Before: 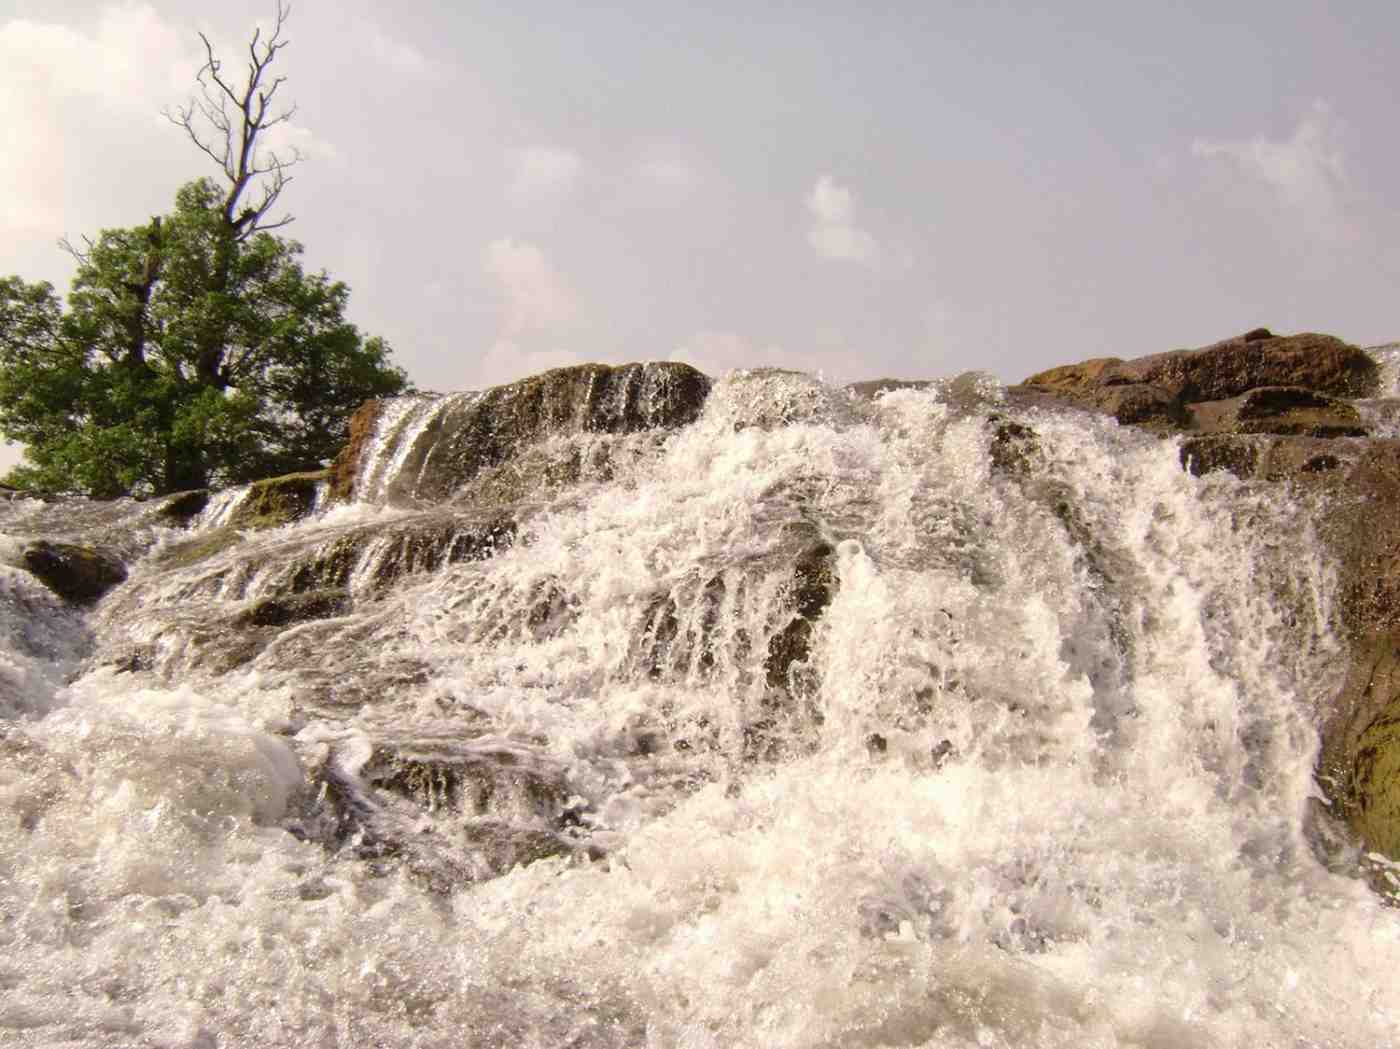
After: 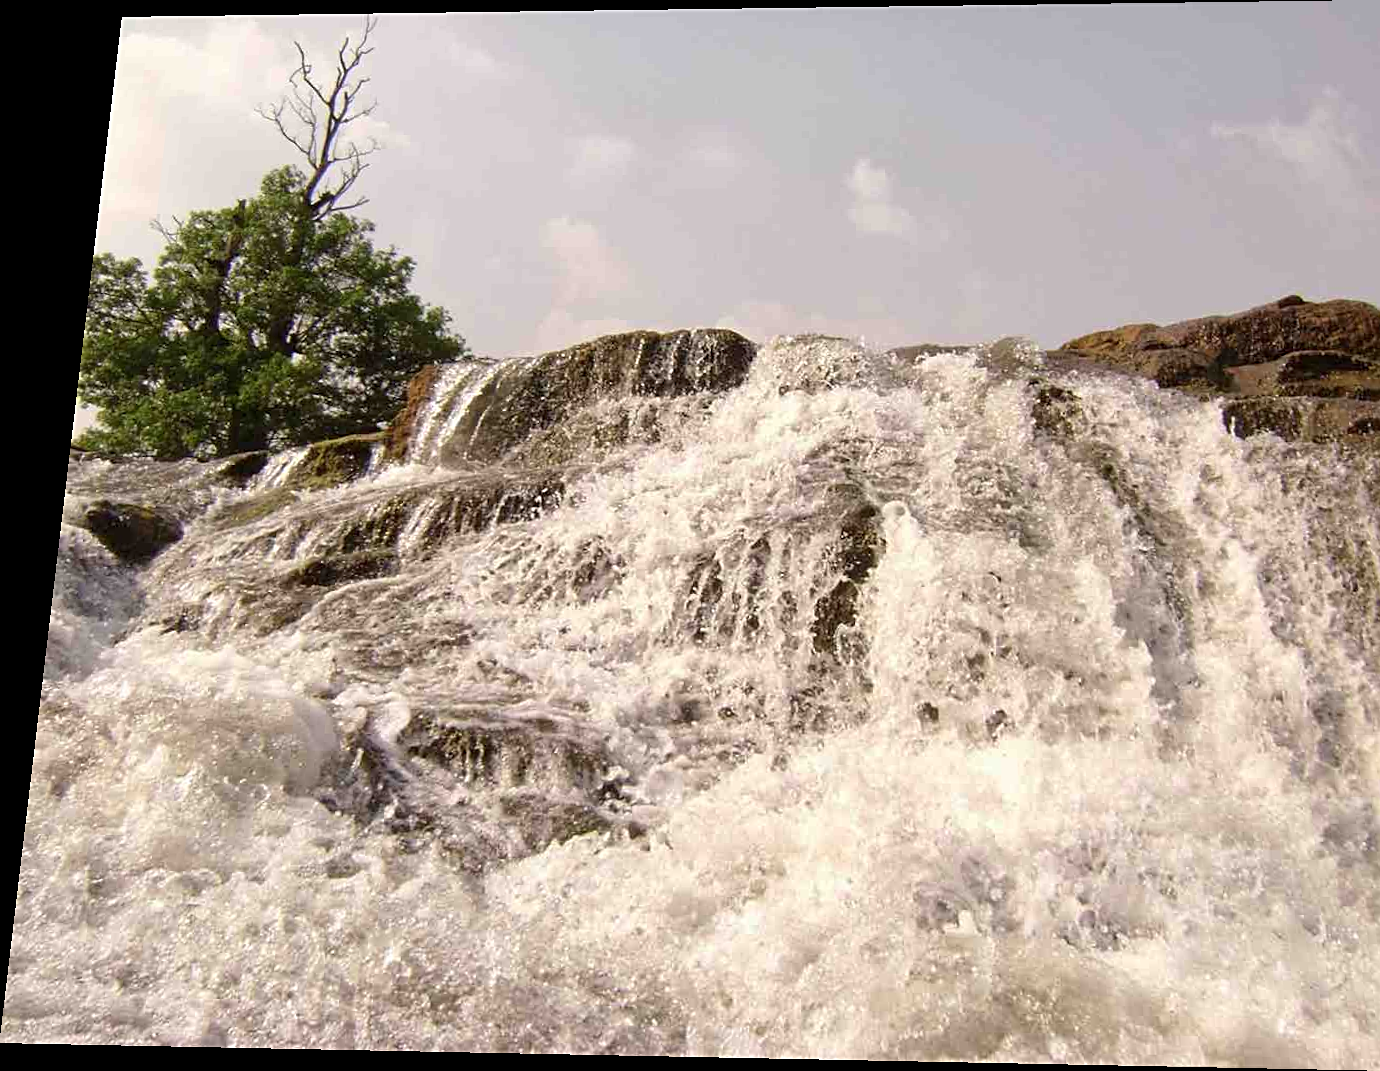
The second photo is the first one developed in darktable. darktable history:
rotate and perspective: rotation 0.128°, lens shift (vertical) -0.181, lens shift (horizontal) -0.044, shear 0.001, automatic cropping off
sharpen: on, module defaults
crop: right 9.509%, bottom 0.031%
